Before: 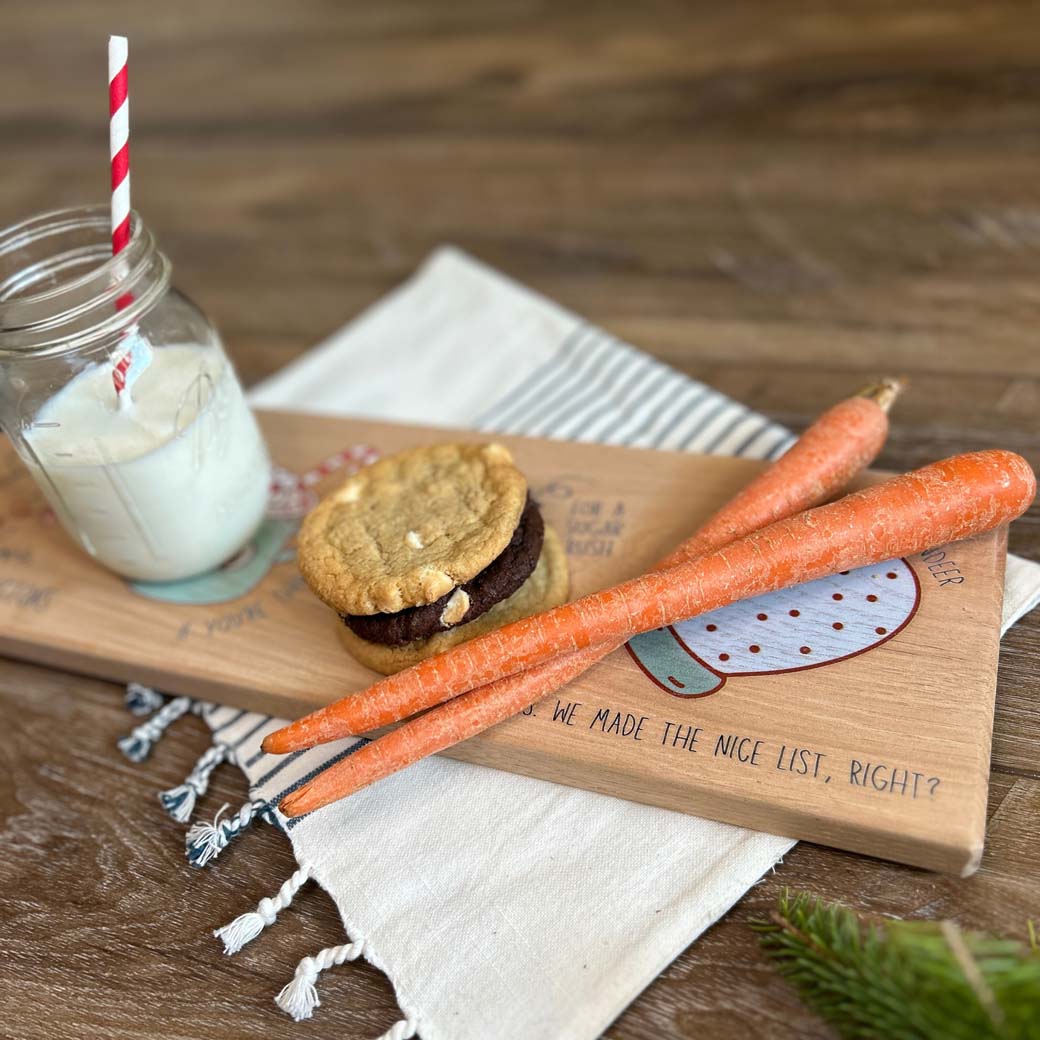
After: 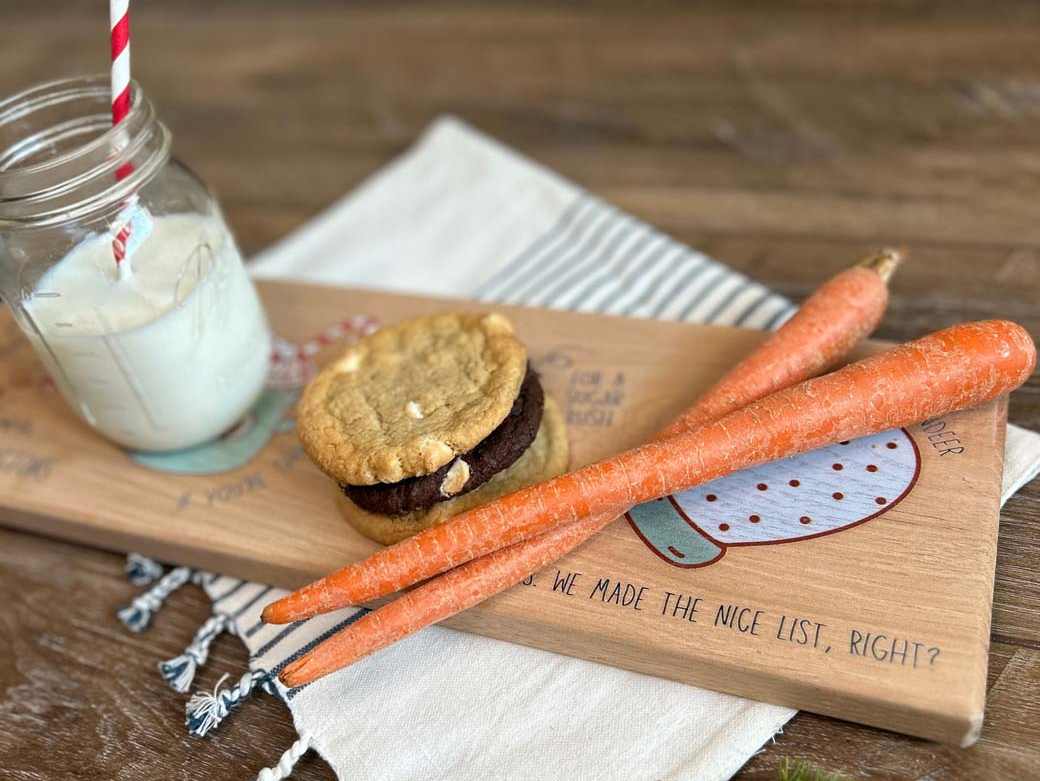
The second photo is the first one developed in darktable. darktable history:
crop and rotate: top 12.549%, bottom 12.32%
